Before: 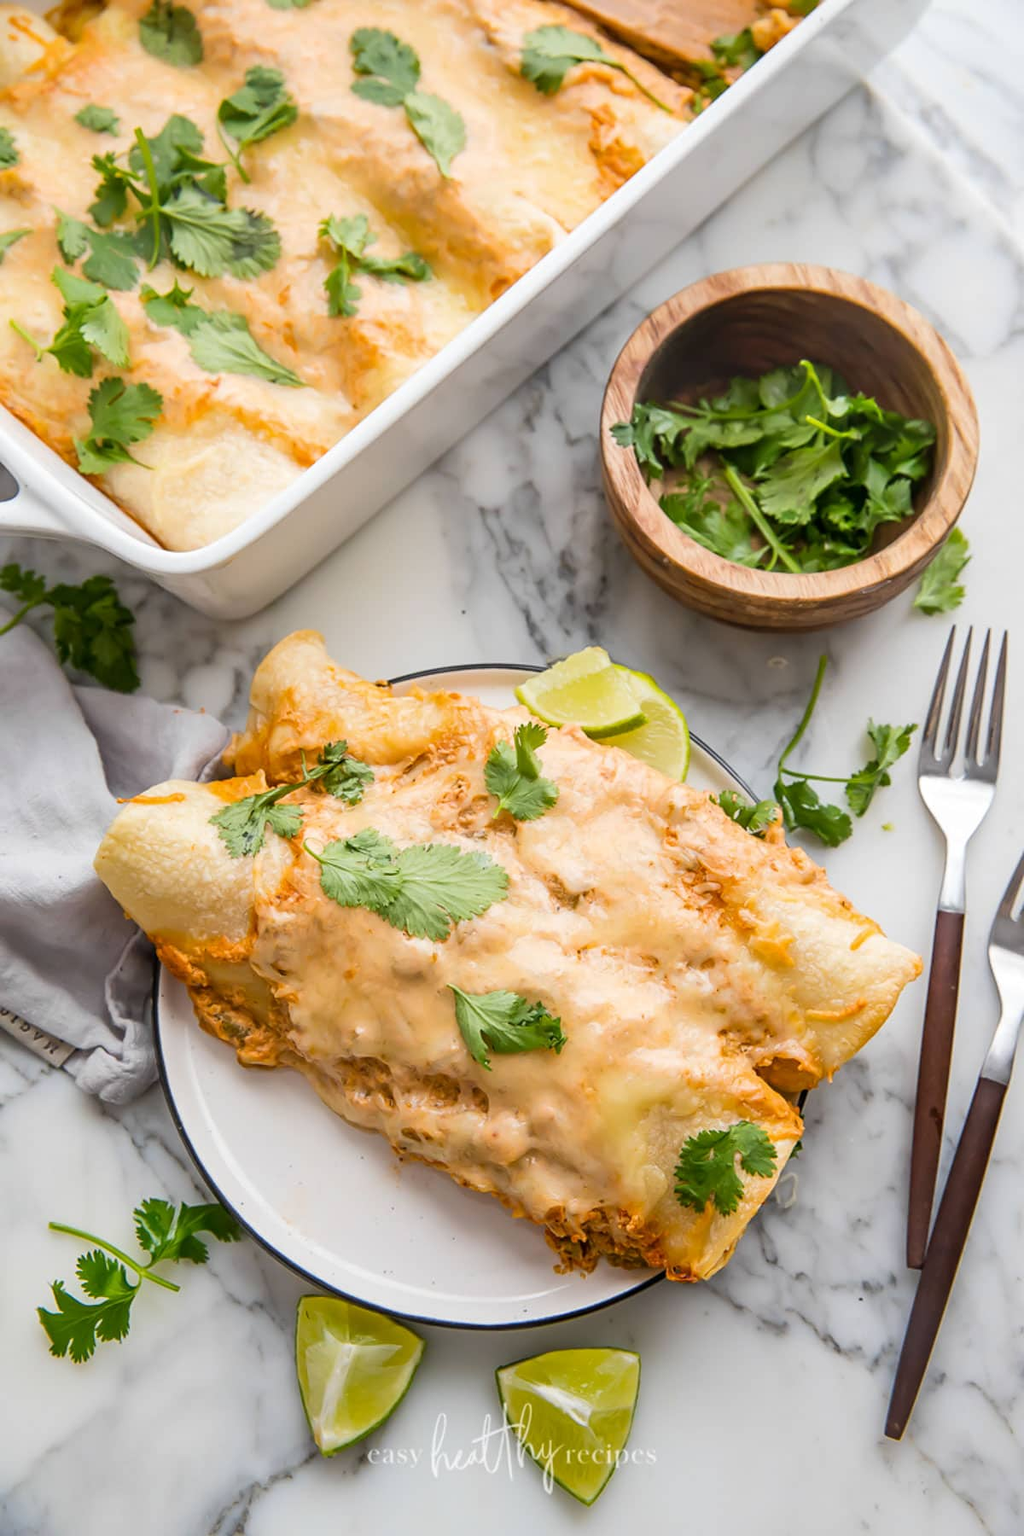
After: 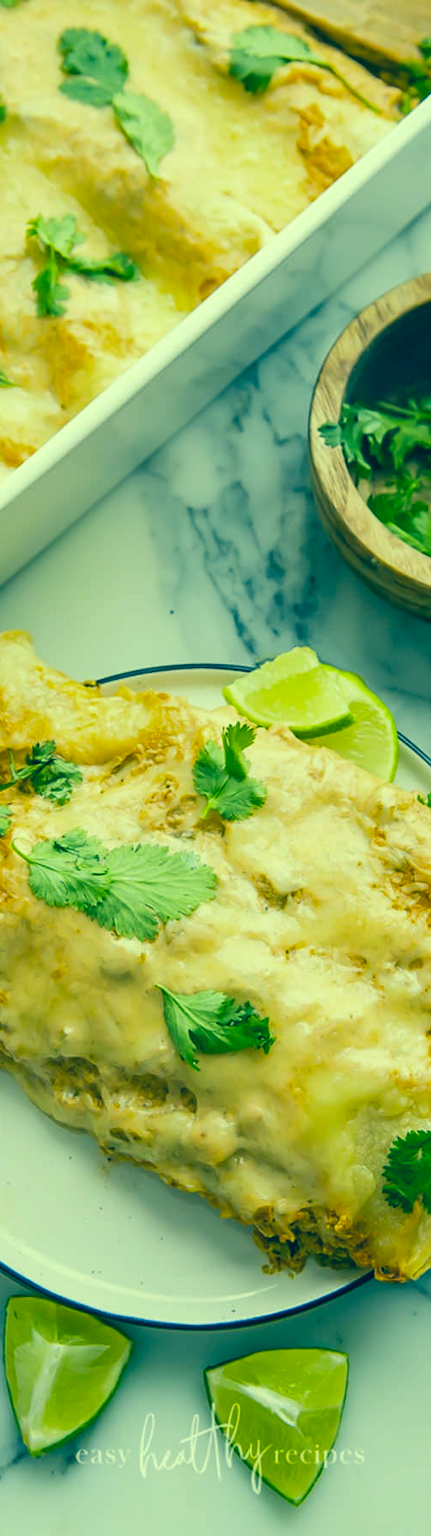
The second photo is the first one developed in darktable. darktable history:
white balance: red 0.954, blue 1.079
tone equalizer: on, module defaults
color correction: highlights a* -15.58, highlights b* 40, shadows a* -40, shadows b* -26.18
crop: left 28.583%, right 29.231%
